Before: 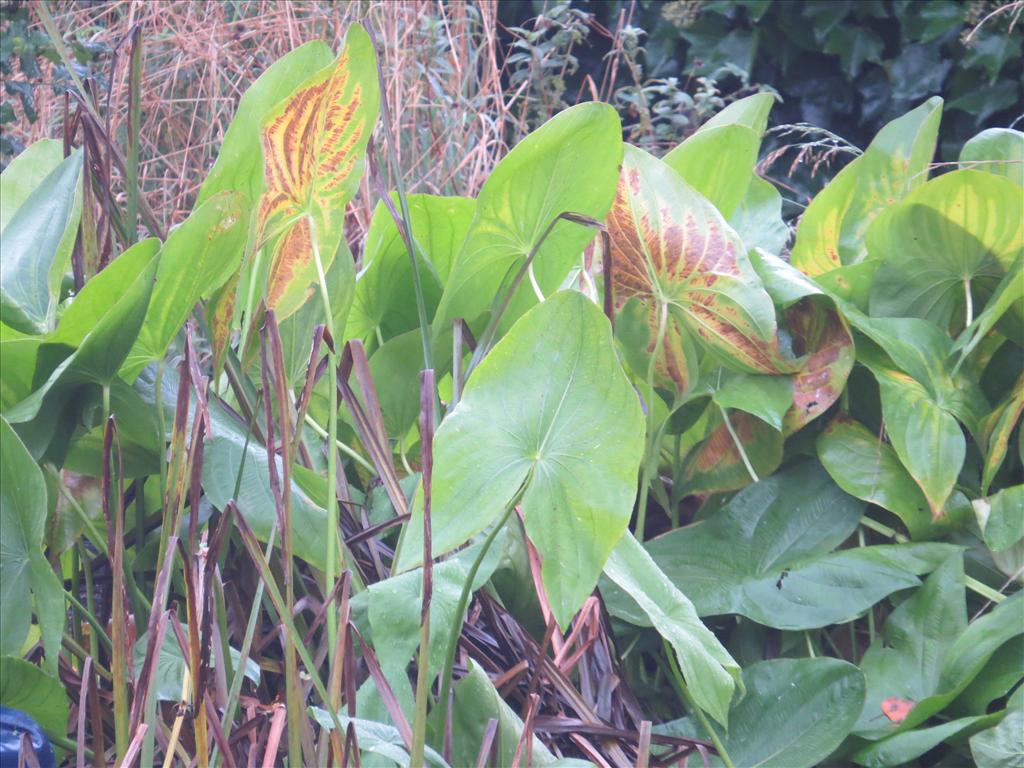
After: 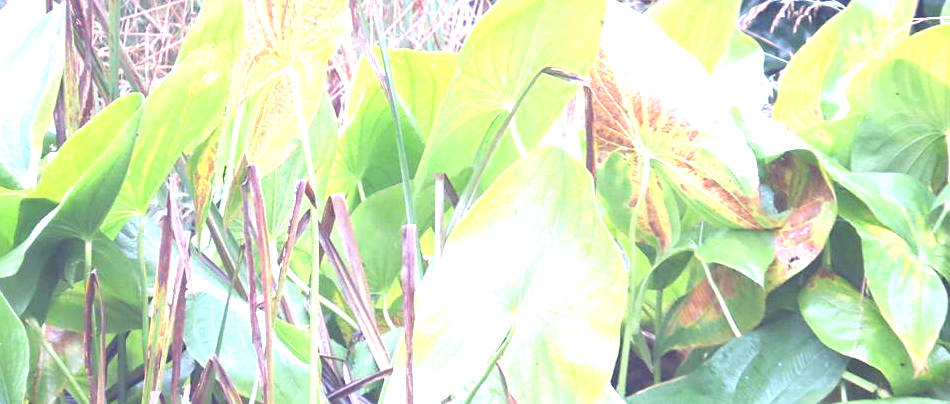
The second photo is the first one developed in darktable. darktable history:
crop: left 1.774%, top 18.958%, right 5.43%, bottom 28.369%
sharpen: amount 0.203
exposure: black level correction 0, exposure 1.379 EV, compensate exposure bias true, compensate highlight preservation false
